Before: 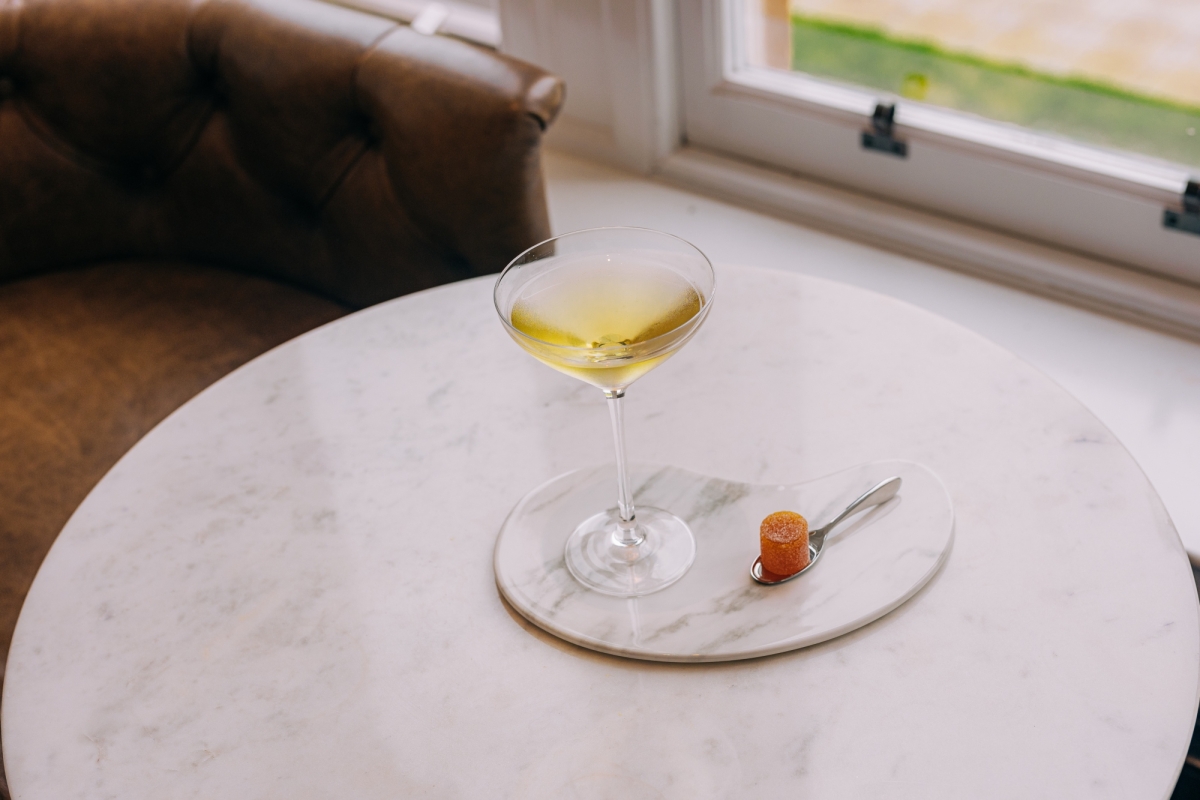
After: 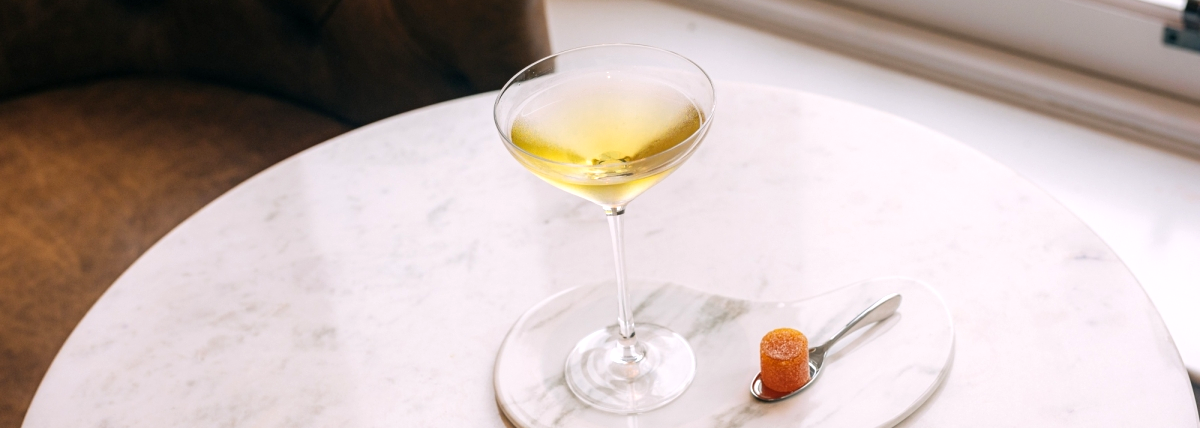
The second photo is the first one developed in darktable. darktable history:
crop and rotate: top 23.043%, bottom 23.437%
exposure: black level correction 0.001, exposure 0.5 EV, compensate exposure bias true, compensate highlight preservation false
